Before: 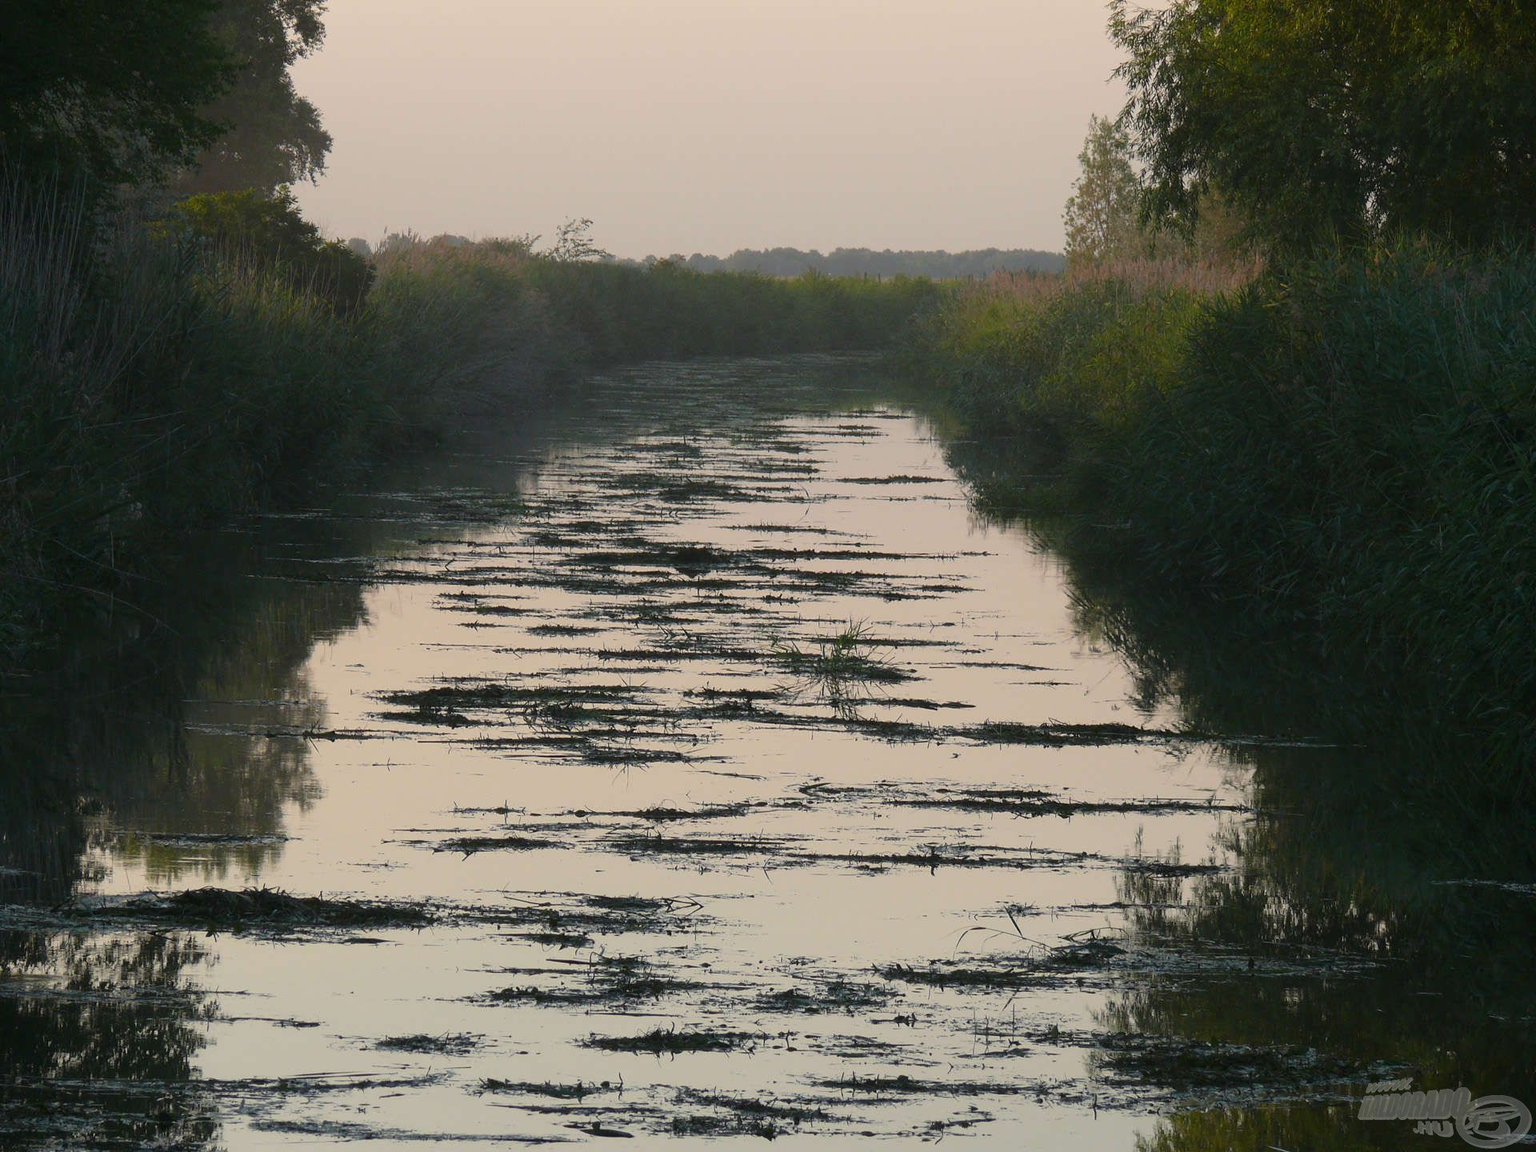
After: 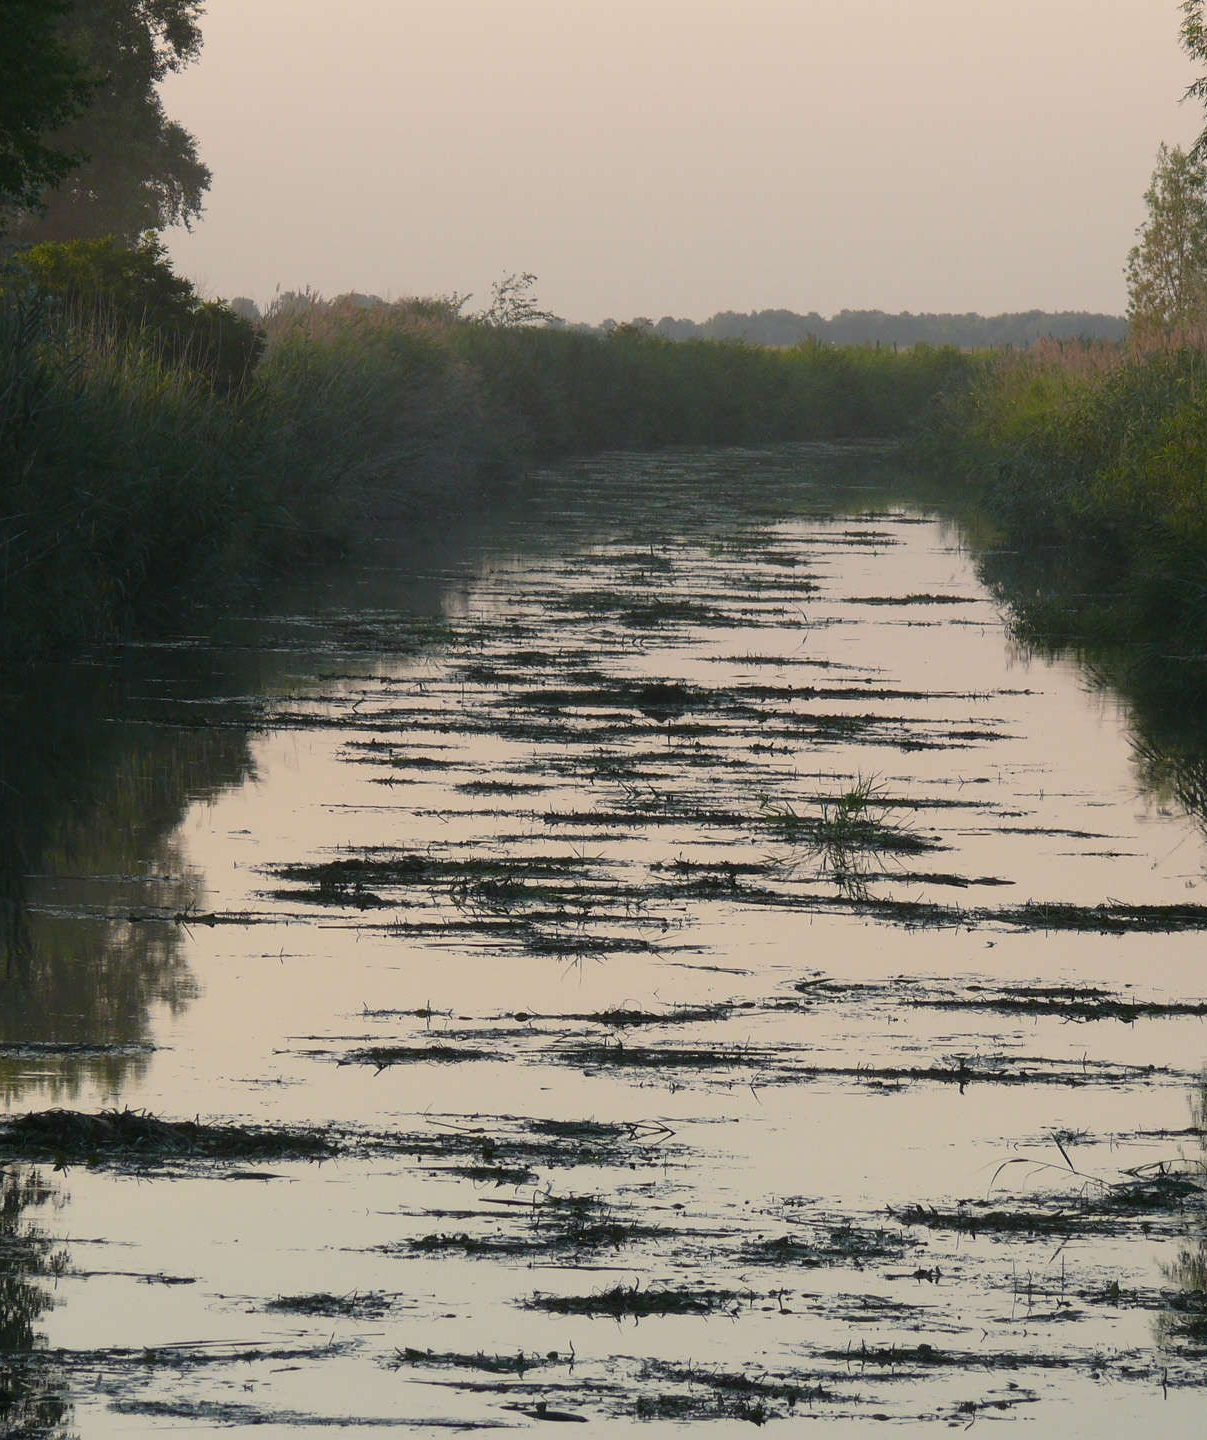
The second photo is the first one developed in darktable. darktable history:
crop: left 10.638%, right 26.481%
